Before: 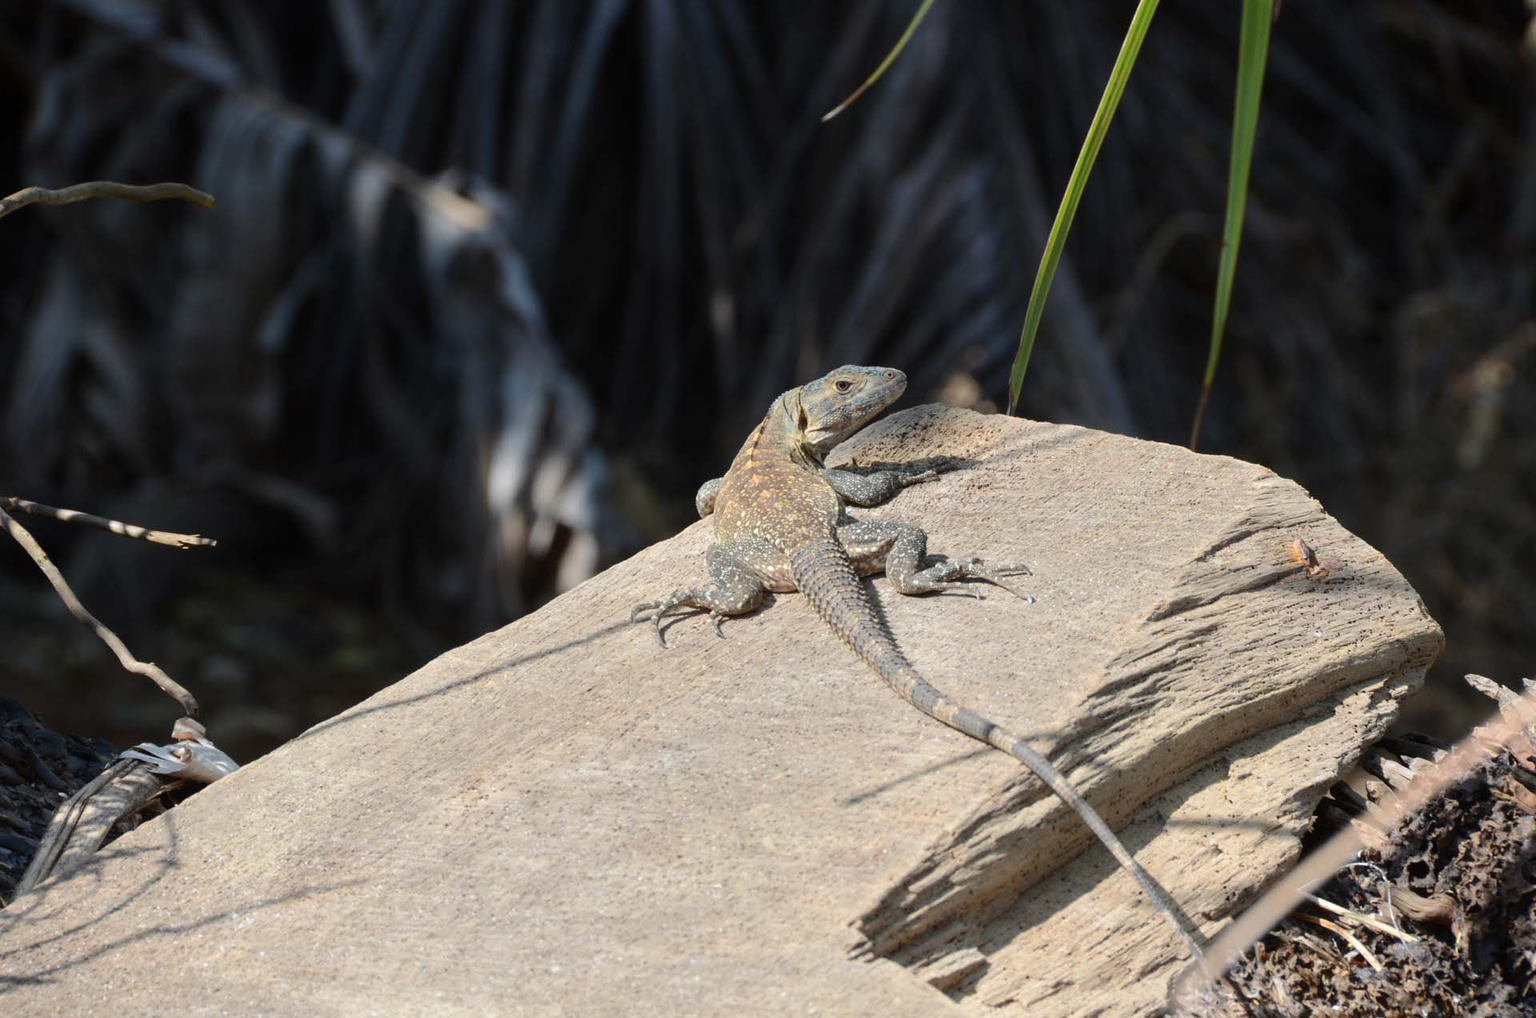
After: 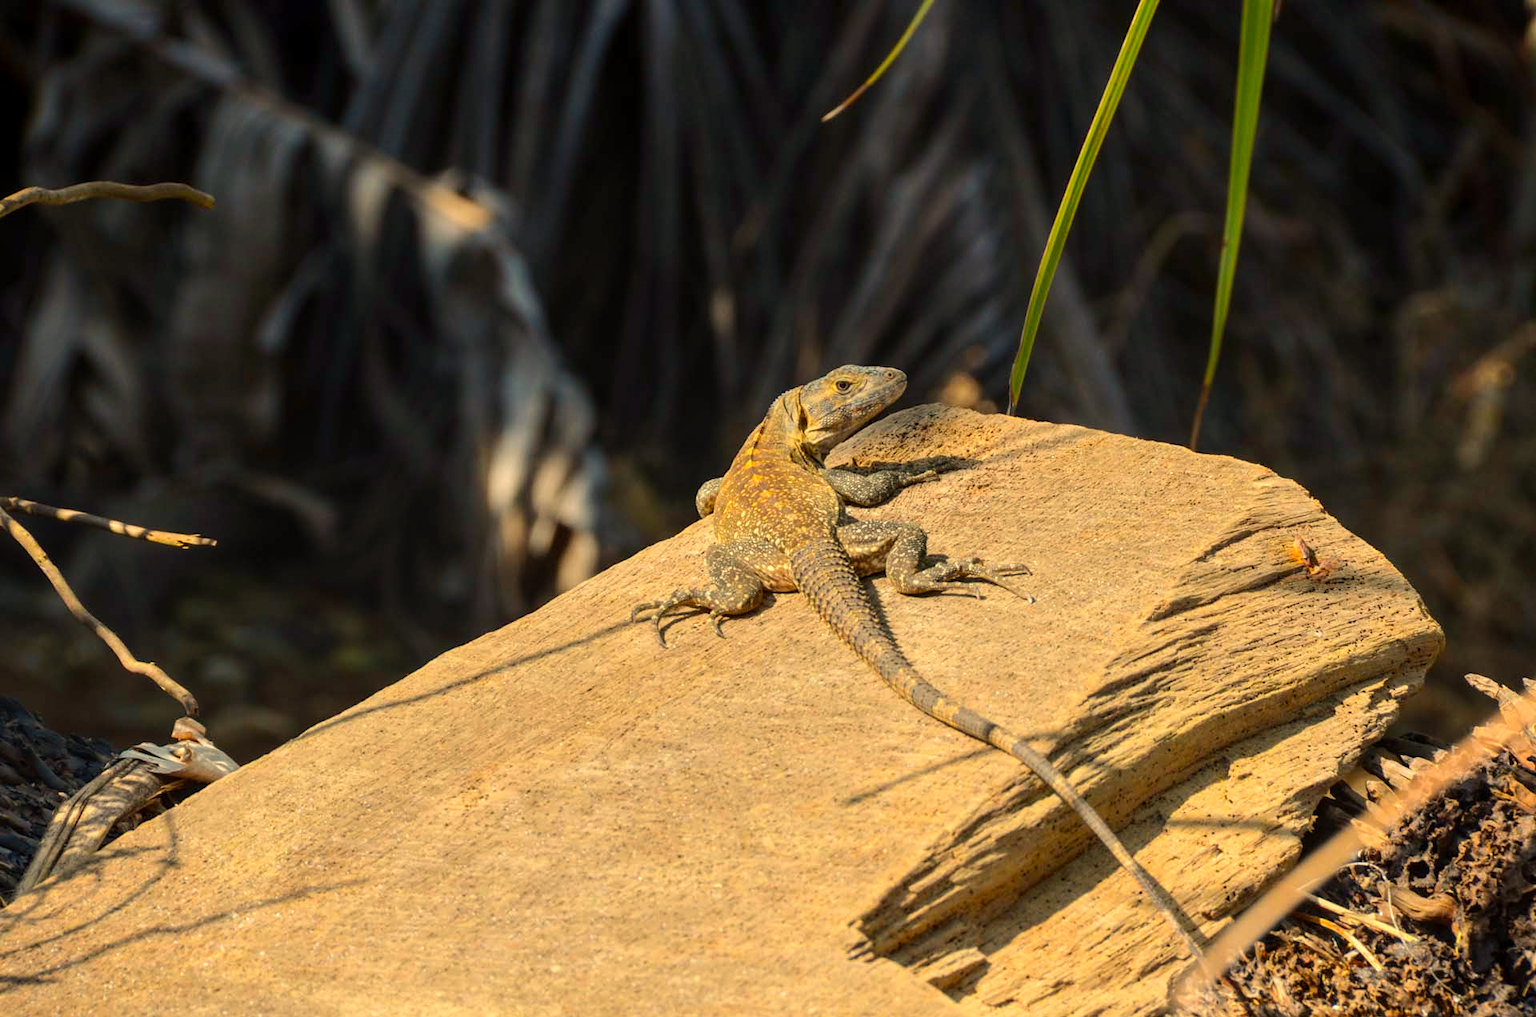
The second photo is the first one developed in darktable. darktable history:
color balance rgb: linear chroma grading › global chroma 15%, perceptual saturation grading › global saturation 30%
local contrast: on, module defaults
white balance: red 1.123, blue 0.83
